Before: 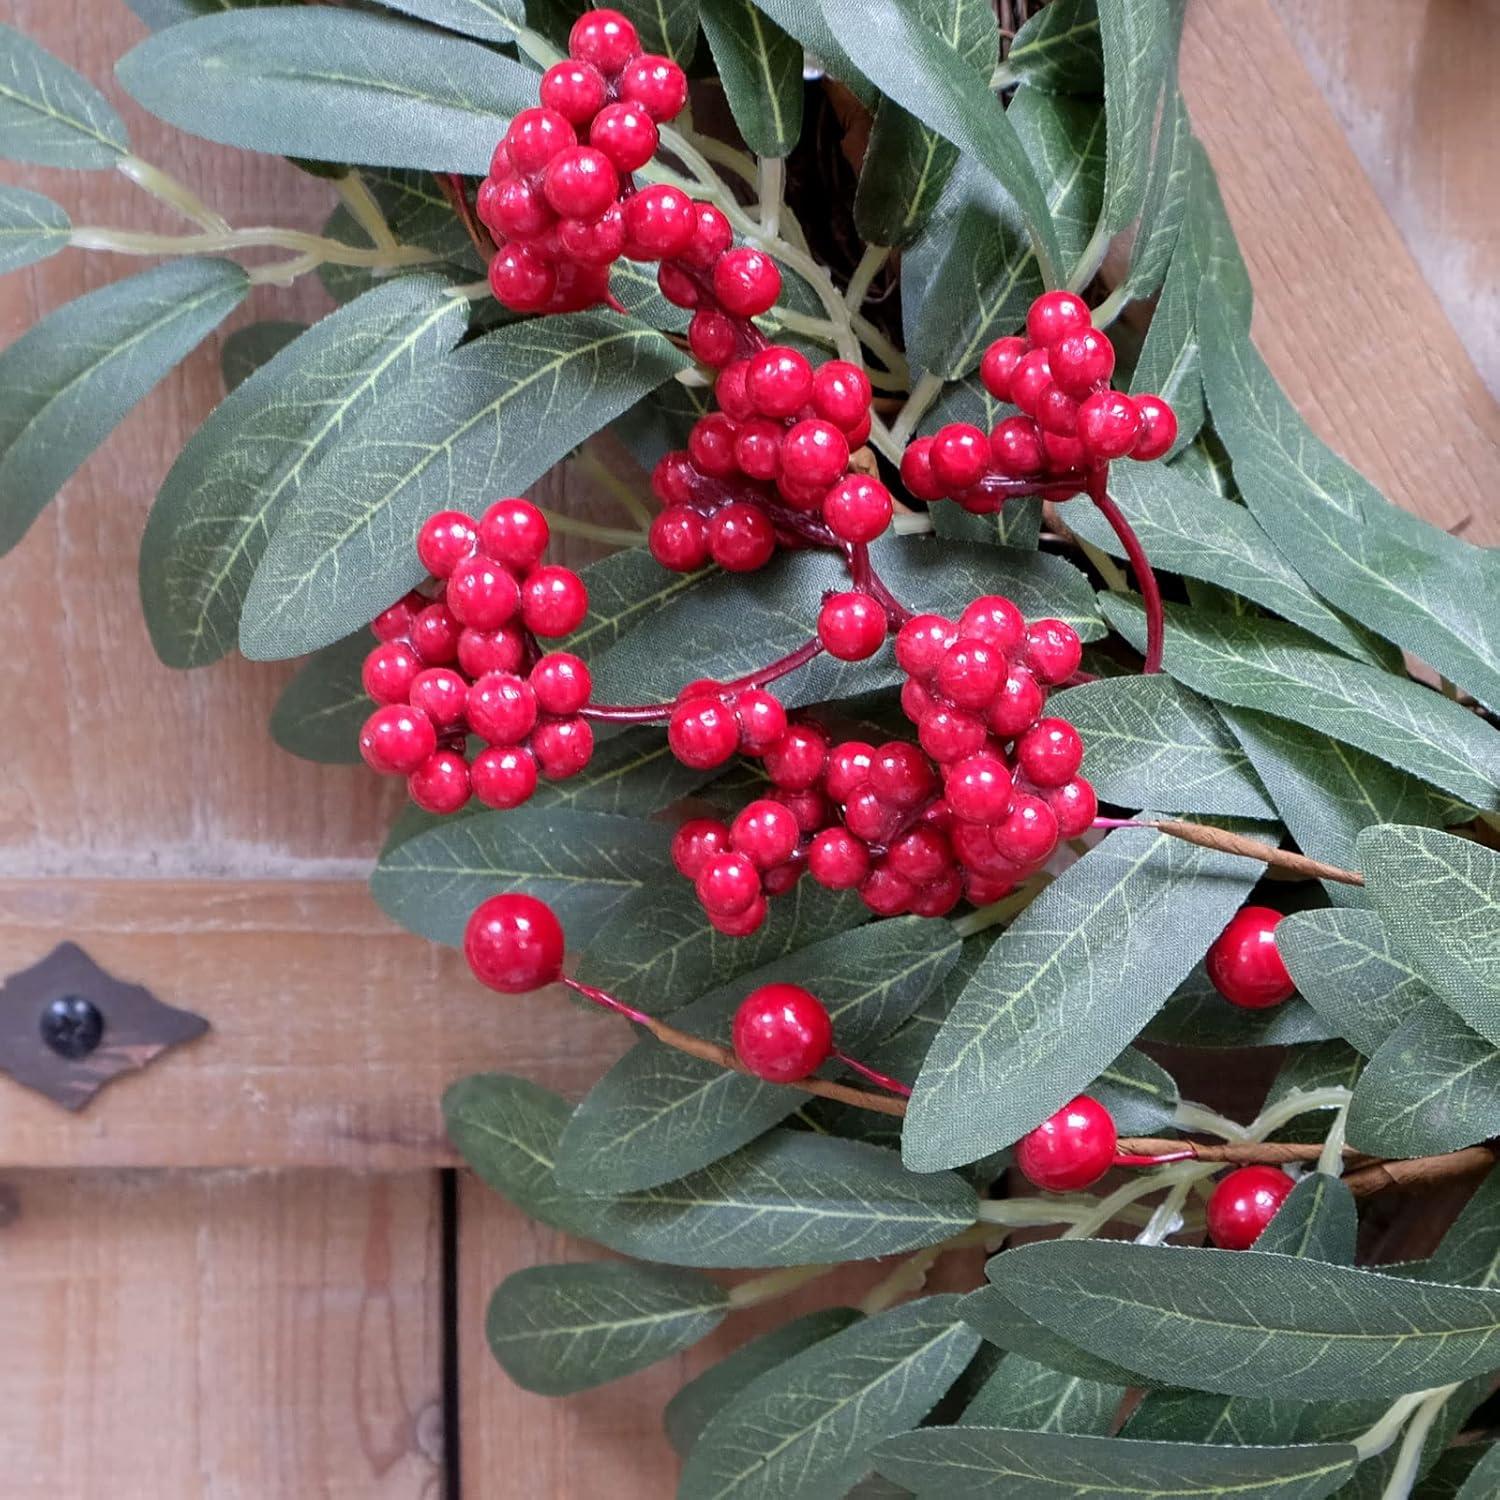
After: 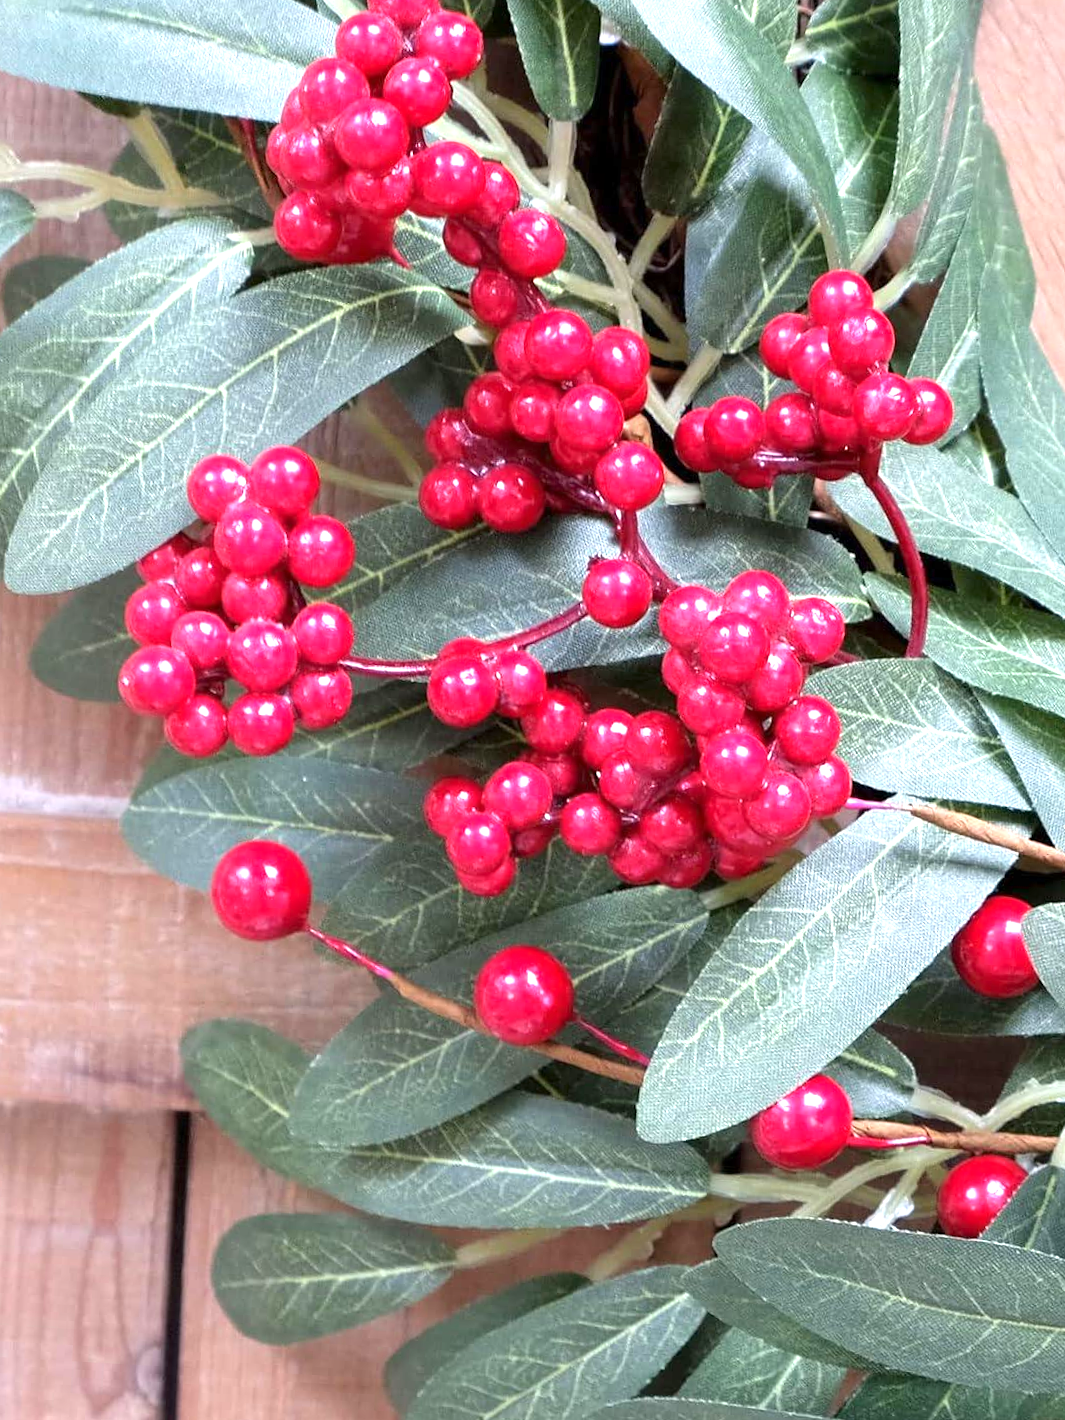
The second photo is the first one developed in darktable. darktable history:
crop and rotate: angle -3.27°, left 14.277%, top 0.028%, right 10.766%, bottom 0.028%
white balance: emerald 1
exposure: exposure 0.999 EV, compensate highlight preservation false
